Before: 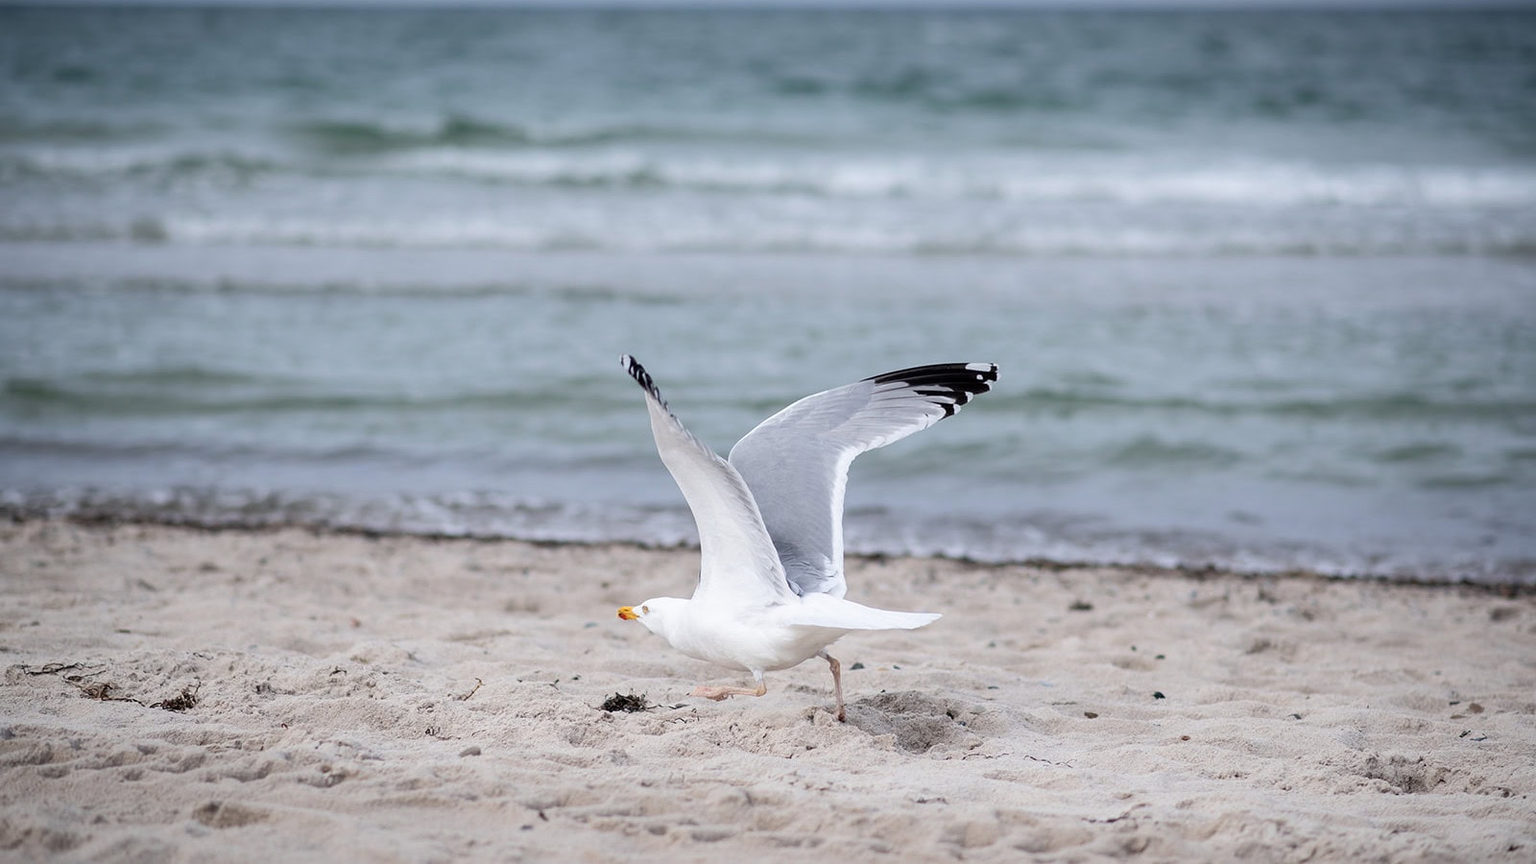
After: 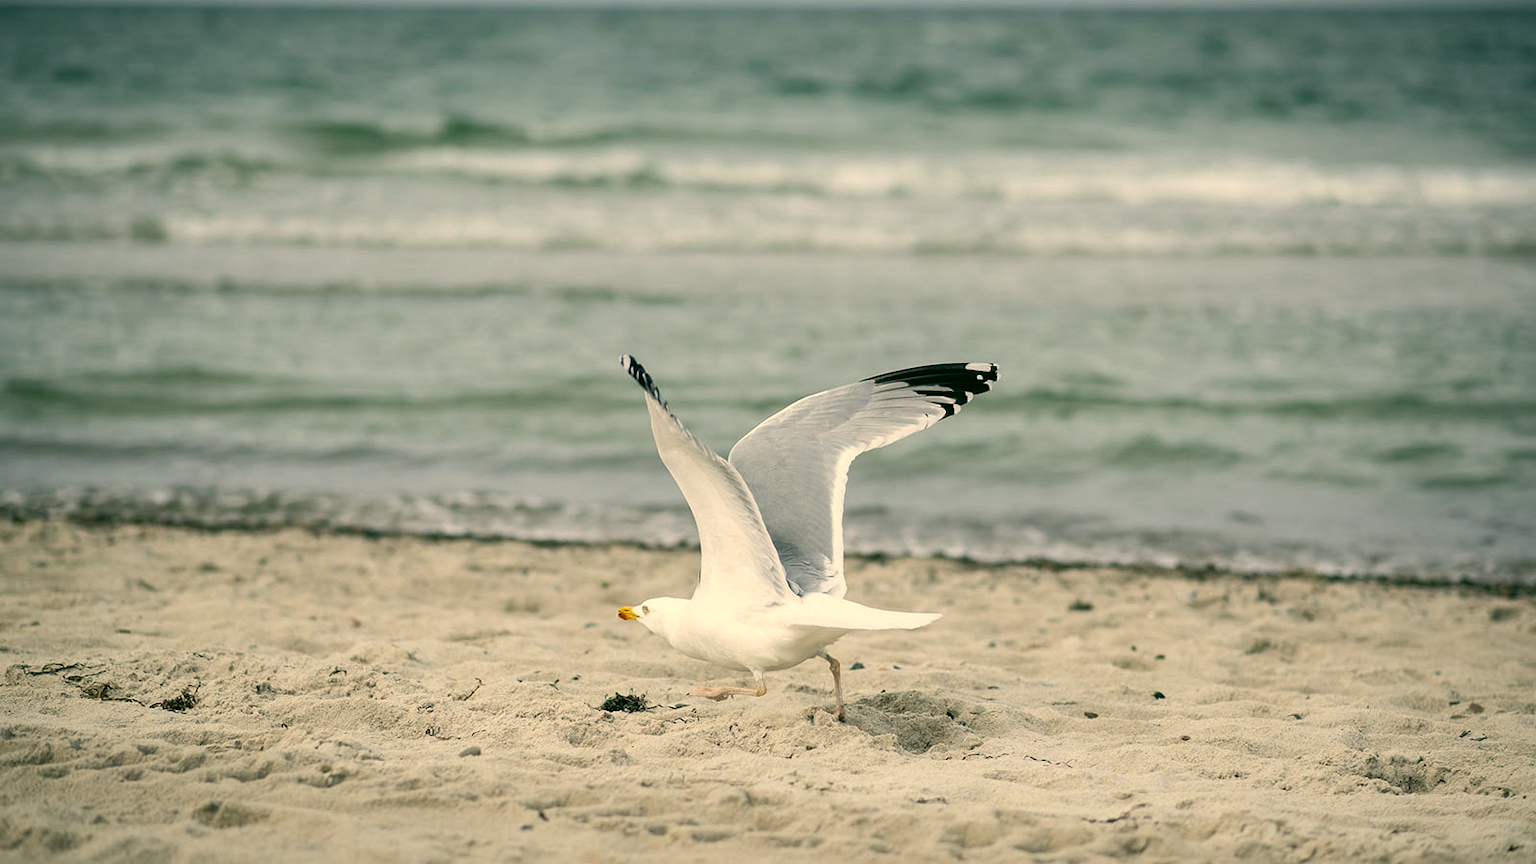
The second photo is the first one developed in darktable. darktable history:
white balance: emerald 1
local contrast: mode bilateral grid, contrast 20, coarseness 50, detail 120%, midtone range 0.2
color correction: highlights a* 5.3, highlights b* 24.26, shadows a* -15.58, shadows b* 4.02
